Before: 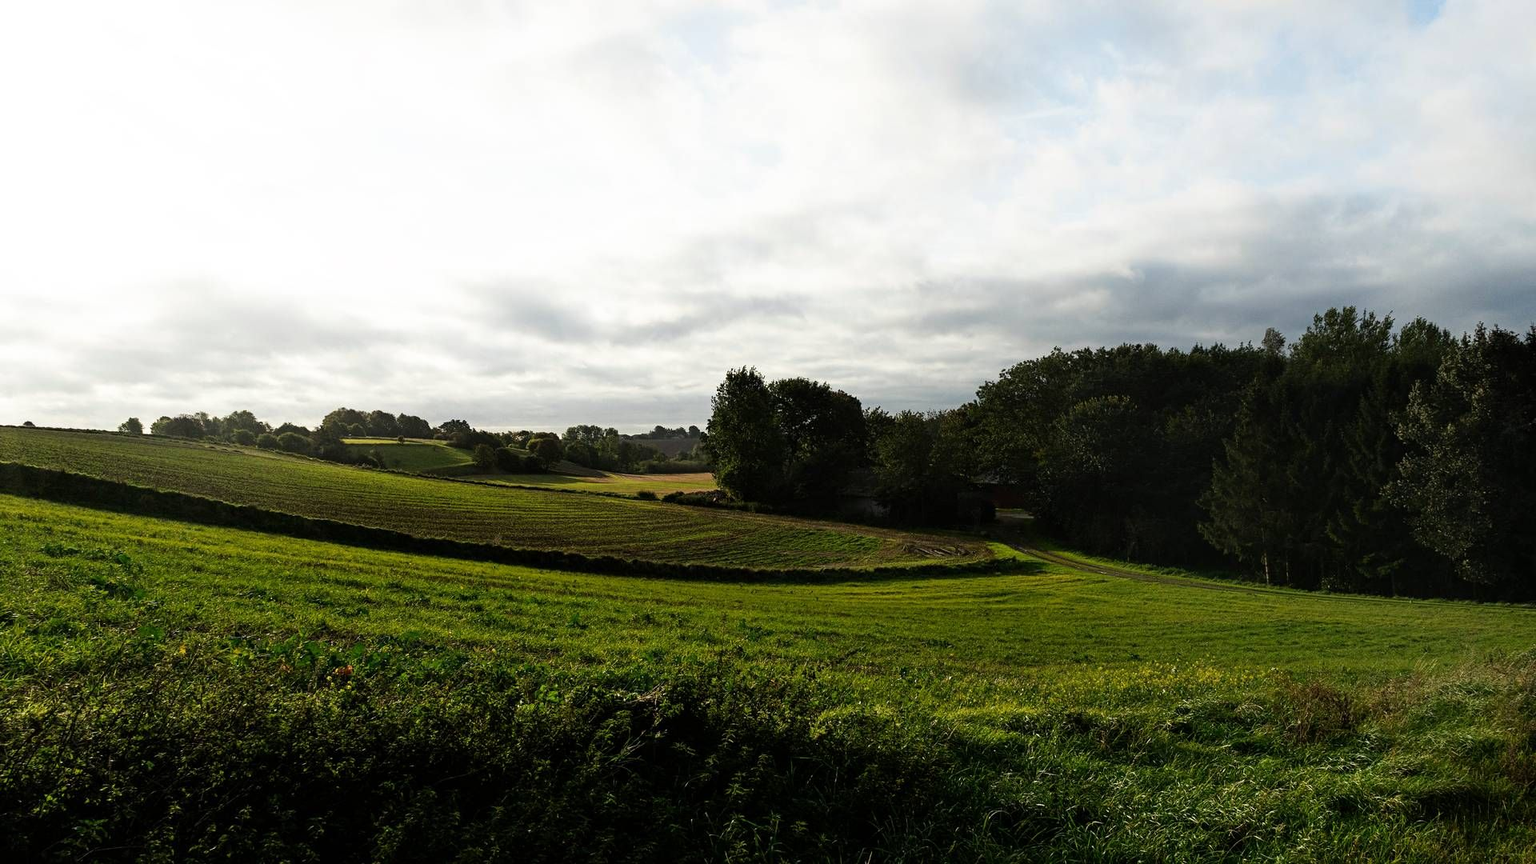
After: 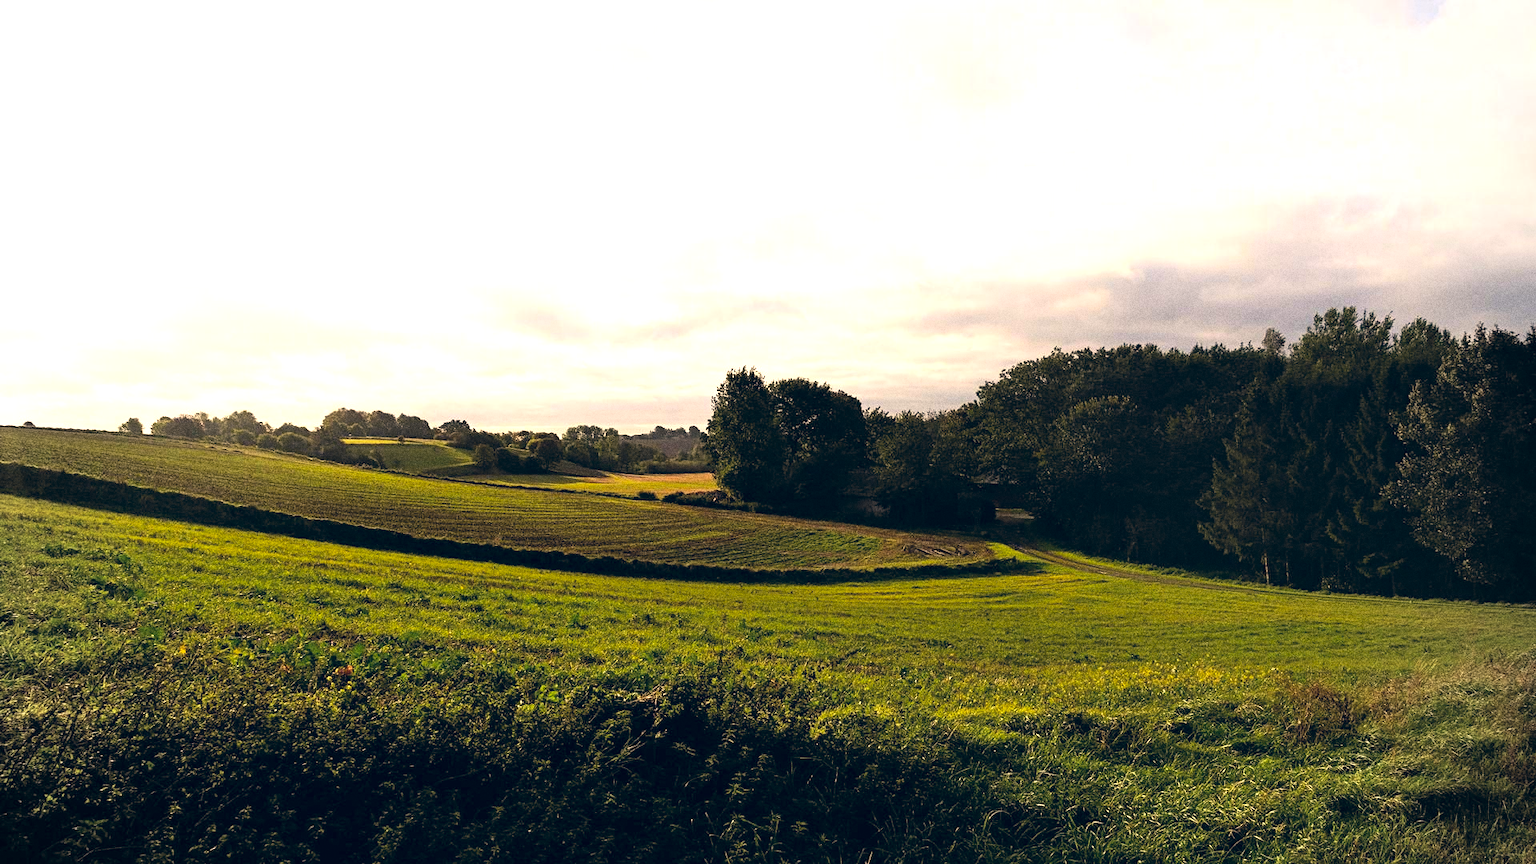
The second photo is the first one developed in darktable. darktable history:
exposure: exposure 0.669 EV, compensate highlight preservation false
vignetting: brightness -0.167
color correction: highlights a* 10.32, highlights b* 14.66, shadows a* -9.59, shadows b* -15.02
contrast brightness saturation: brightness 0.13
rgb levels: mode RGB, independent channels, levels [[0, 0.5, 1], [0, 0.521, 1], [0, 0.536, 1]]
grain: coarseness 0.09 ISO, strength 40%
